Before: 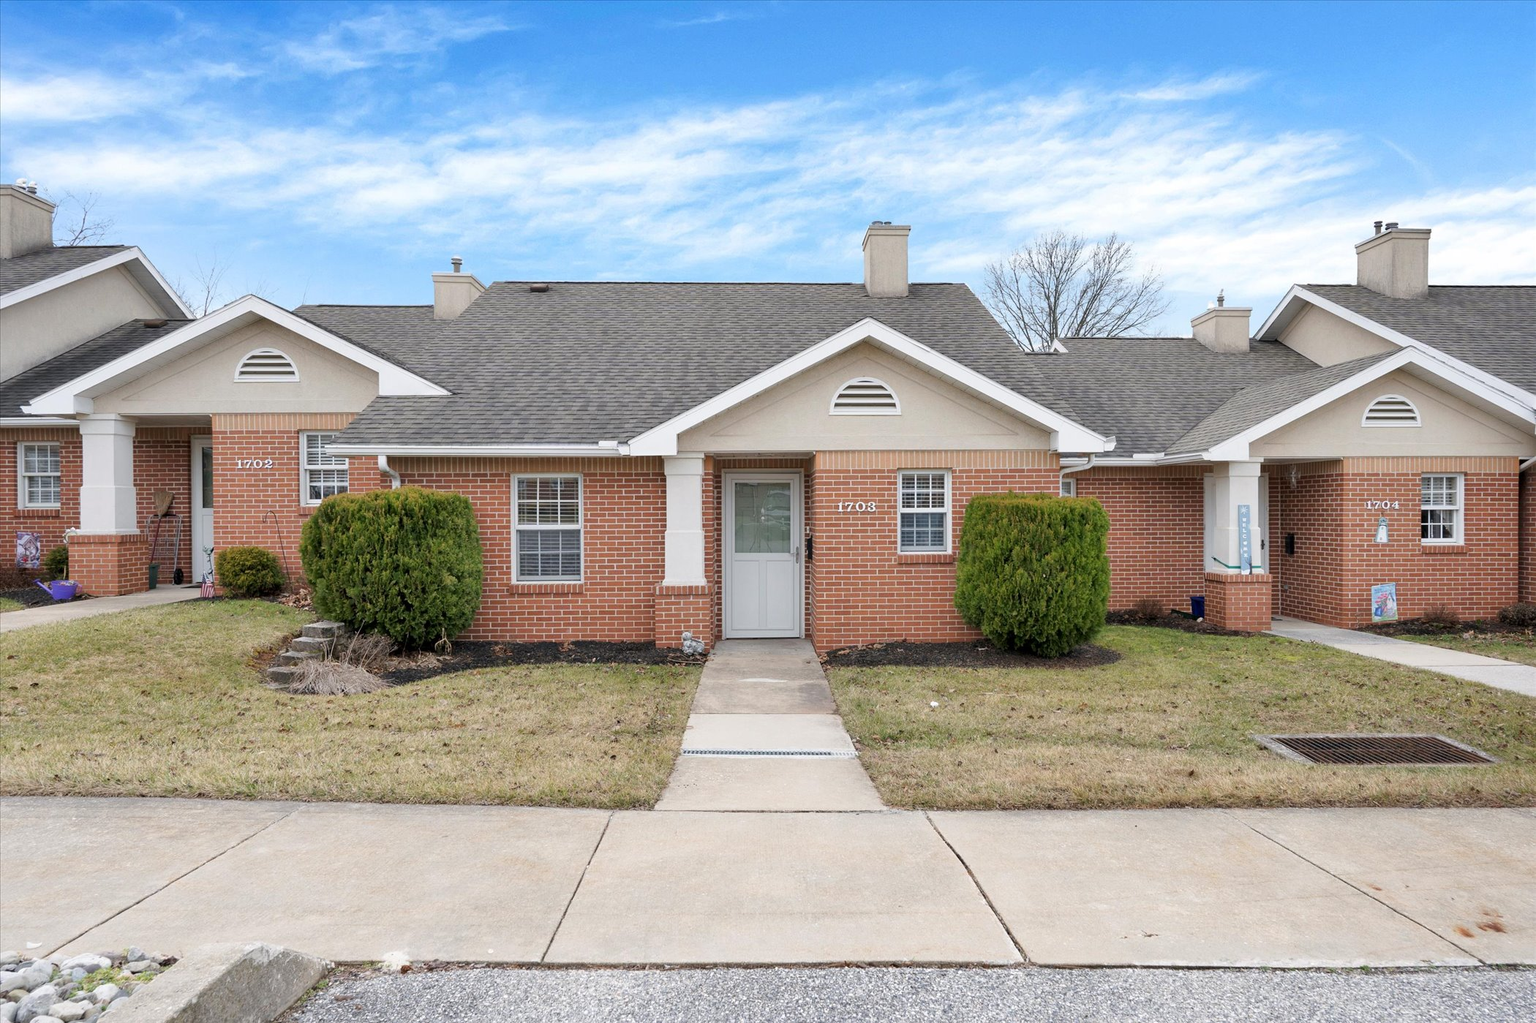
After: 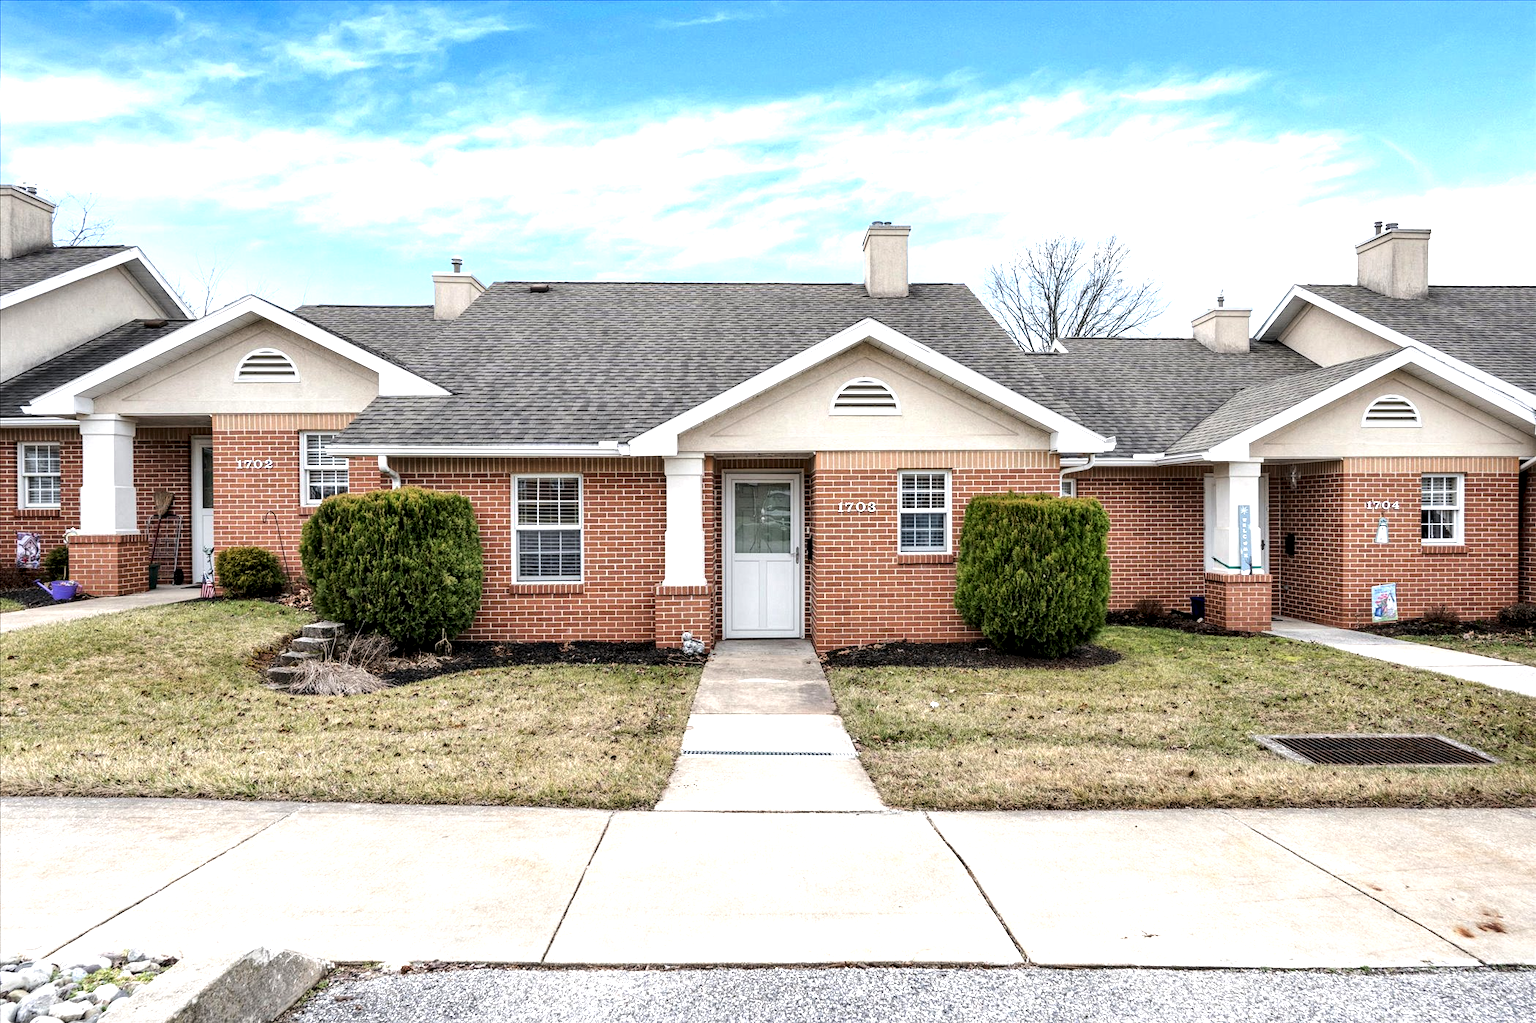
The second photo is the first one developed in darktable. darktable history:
tone equalizer: -8 EV -0.75 EV, -7 EV -0.7 EV, -6 EV -0.6 EV, -5 EV -0.4 EV, -3 EV 0.4 EV, -2 EV 0.6 EV, -1 EV 0.7 EV, +0 EV 0.75 EV, edges refinement/feathering 500, mask exposure compensation -1.57 EV, preserve details no
local contrast: highlights 25%, detail 150%
